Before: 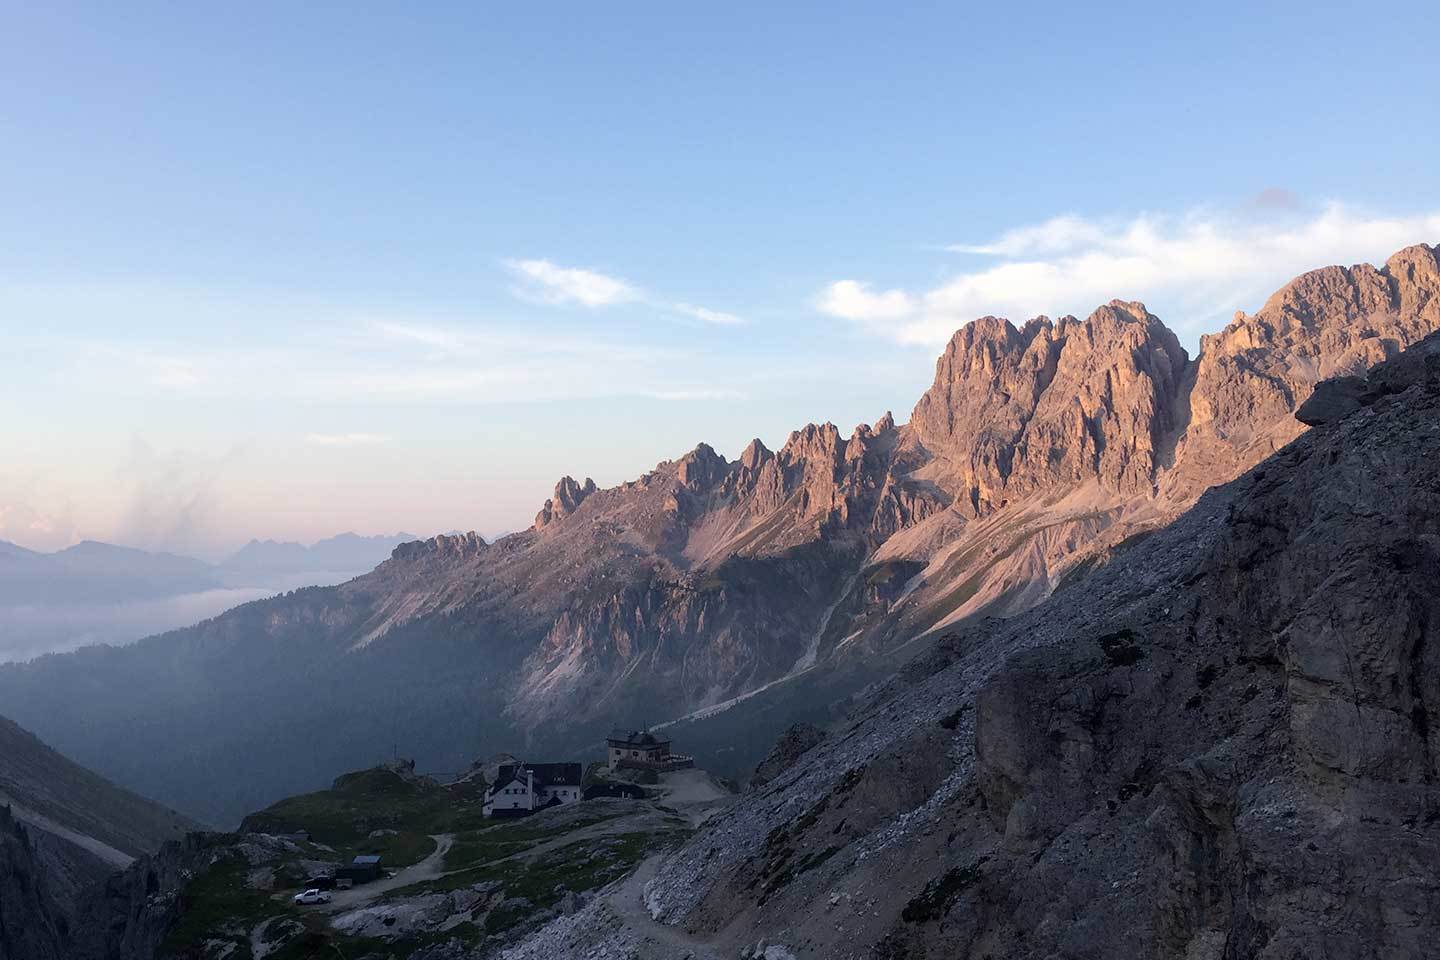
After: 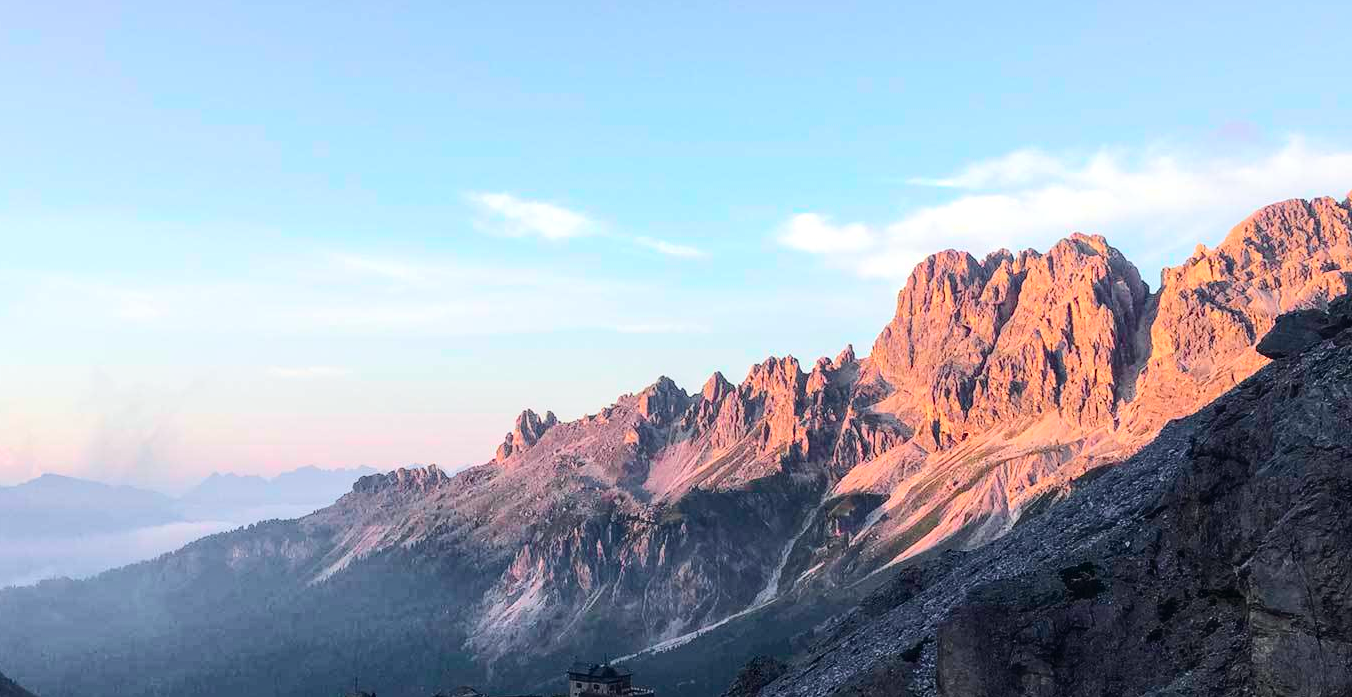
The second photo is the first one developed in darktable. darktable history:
tone curve: curves: ch0 [(0, 0.023) (0.103, 0.087) (0.277, 0.28) (0.438, 0.547) (0.546, 0.678) (0.735, 0.843) (0.994, 1)]; ch1 [(0, 0) (0.371, 0.261) (0.465, 0.42) (0.488, 0.477) (0.512, 0.513) (0.542, 0.581) (0.574, 0.647) (0.636, 0.747) (1, 1)]; ch2 [(0, 0) (0.369, 0.388) (0.449, 0.431) (0.478, 0.471) (0.516, 0.517) (0.575, 0.642) (0.649, 0.726) (1, 1)], color space Lab, independent channels, preserve colors none
local contrast: on, module defaults
crop: left 2.763%, top 7.05%, right 3.309%, bottom 20.246%
